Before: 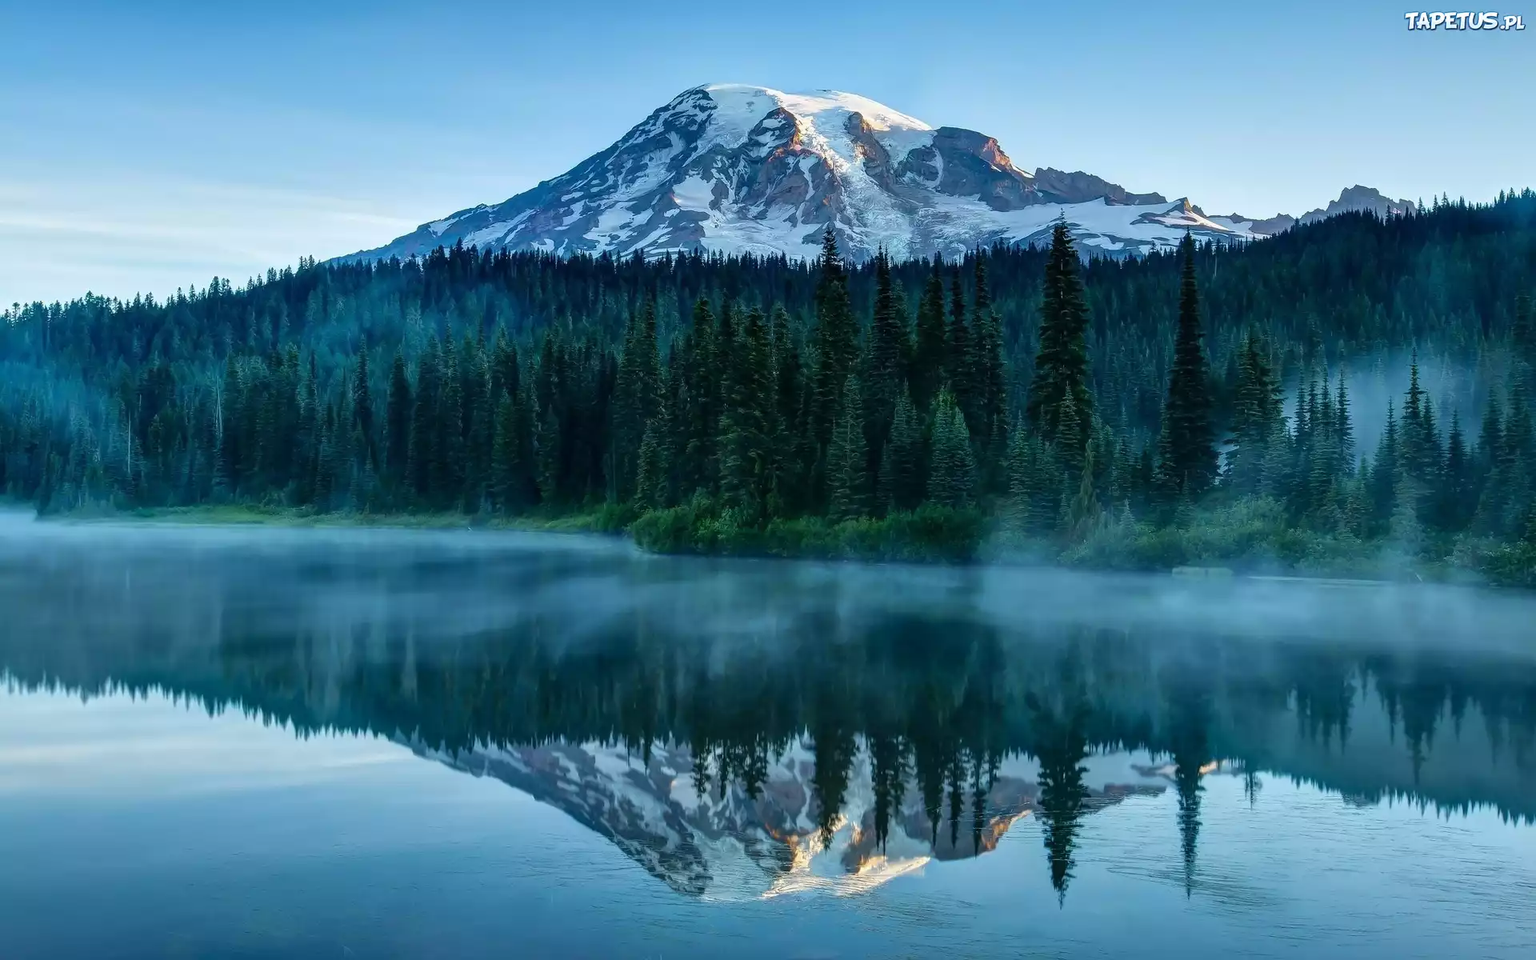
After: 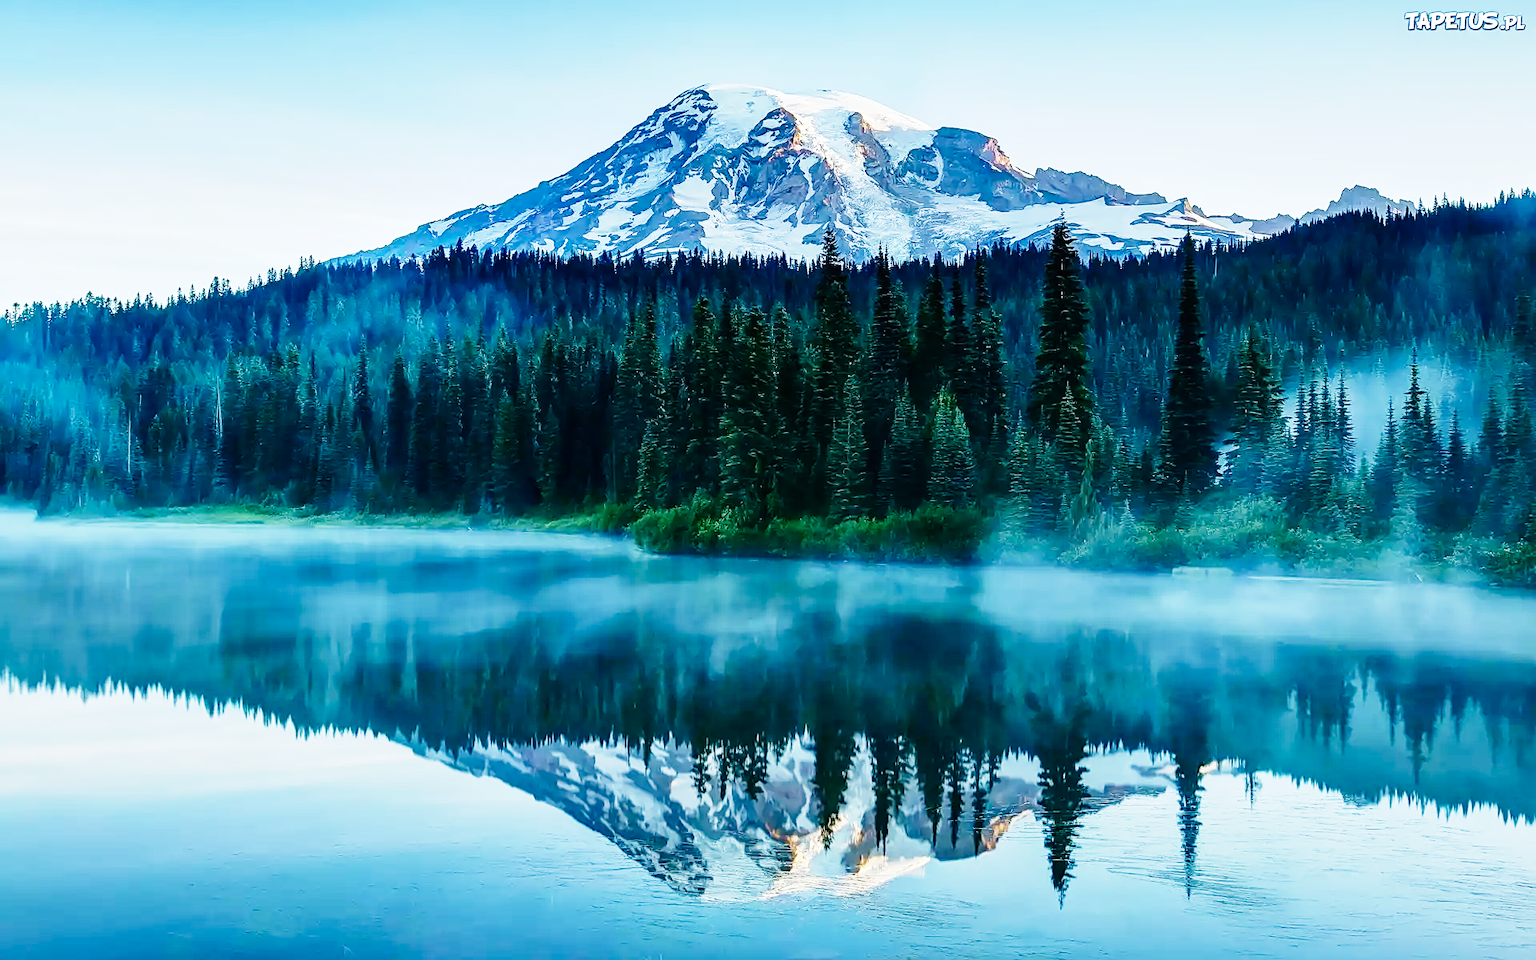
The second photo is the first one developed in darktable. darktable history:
base curve: curves: ch0 [(0, 0) (0, 0.001) (0.001, 0.001) (0.004, 0.002) (0.007, 0.004) (0.015, 0.013) (0.033, 0.045) (0.052, 0.096) (0.075, 0.17) (0.099, 0.241) (0.163, 0.42) (0.219, 0.55) (0.259, 0.616) (0.327, 0.722) (0.365, 0.765) (0.522, 0.873) (0.547, 0.881) (0.689, 0.919) (0.826, 0.952) (1, 1)], preserve colors none
sharpen: on, module defaults
